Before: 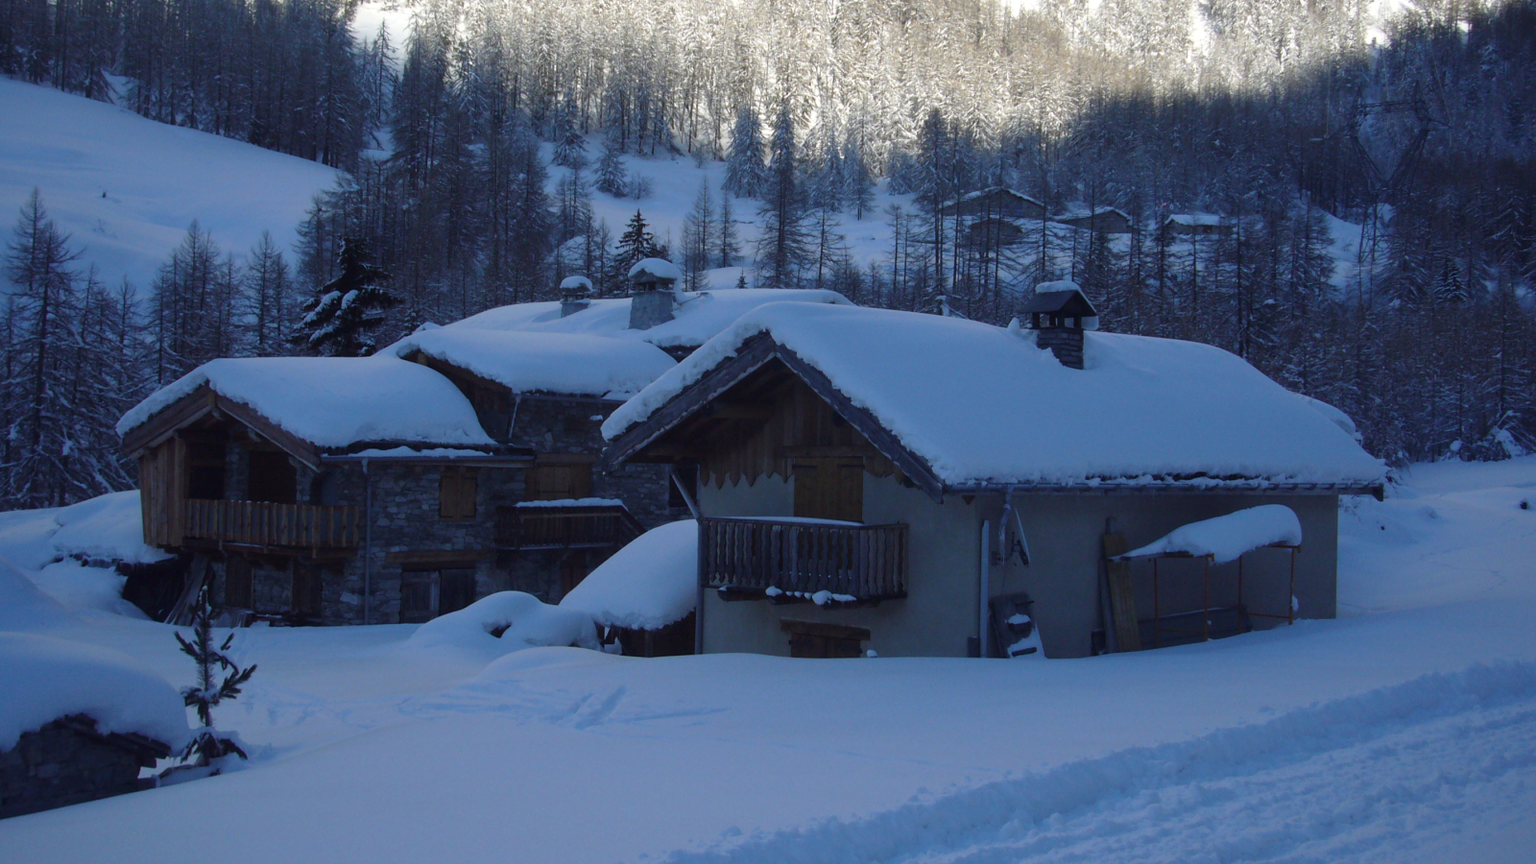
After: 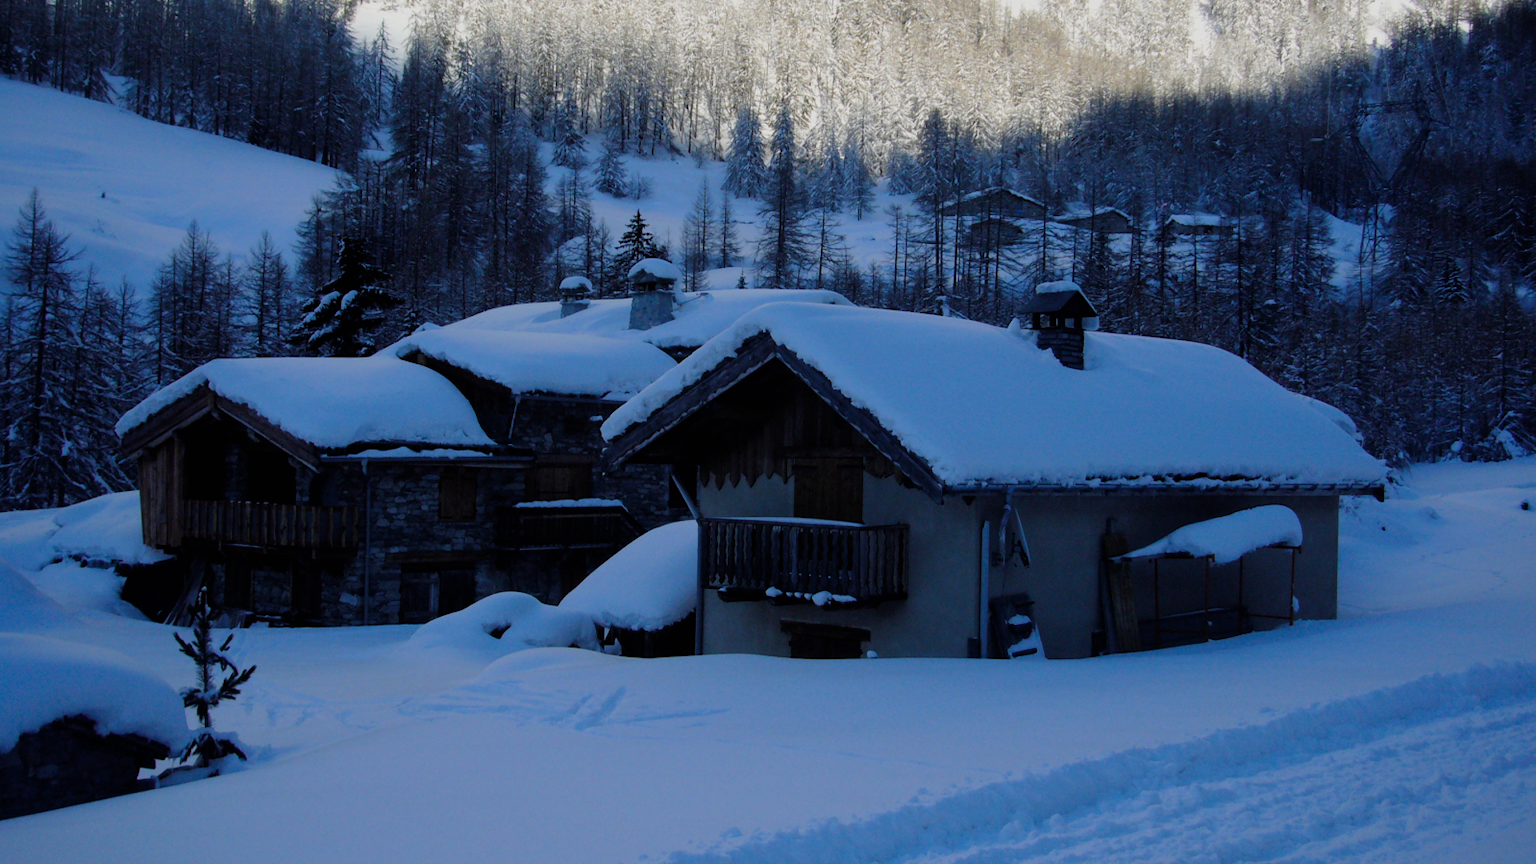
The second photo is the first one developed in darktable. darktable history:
color balance rgb: shadows lift › chroma 1.033%, shadows lift › hue 243.34°, linear chroma grading › shadows 31.842%, linear chroma grading › global chroma -1.884%, linear chroma grading › mid-tones 3.61%, perceptual saturation grading › global saturation 0.894%, contrast -10.54%
filmic rgb: black relative exposure -5.01 EV, white relative exposure 3.51 EV, hardness 3.19, contrast 1.192, highlights saturation mix -48.85%
crop and rotate: left 0.124%, bottom 0.008%
